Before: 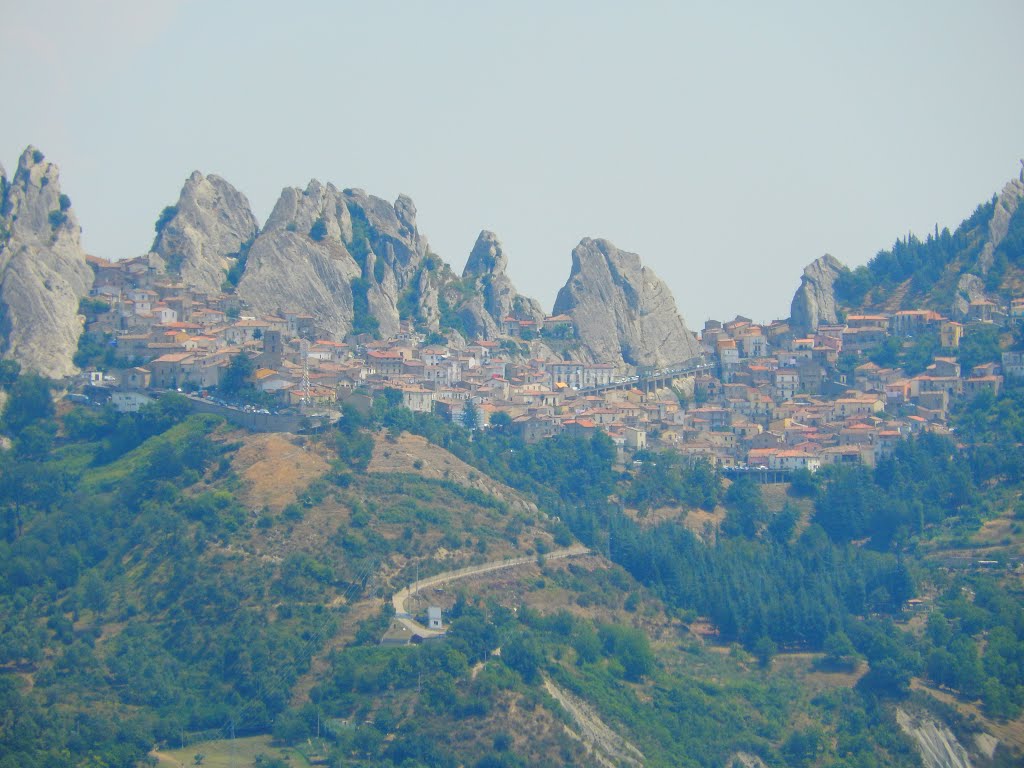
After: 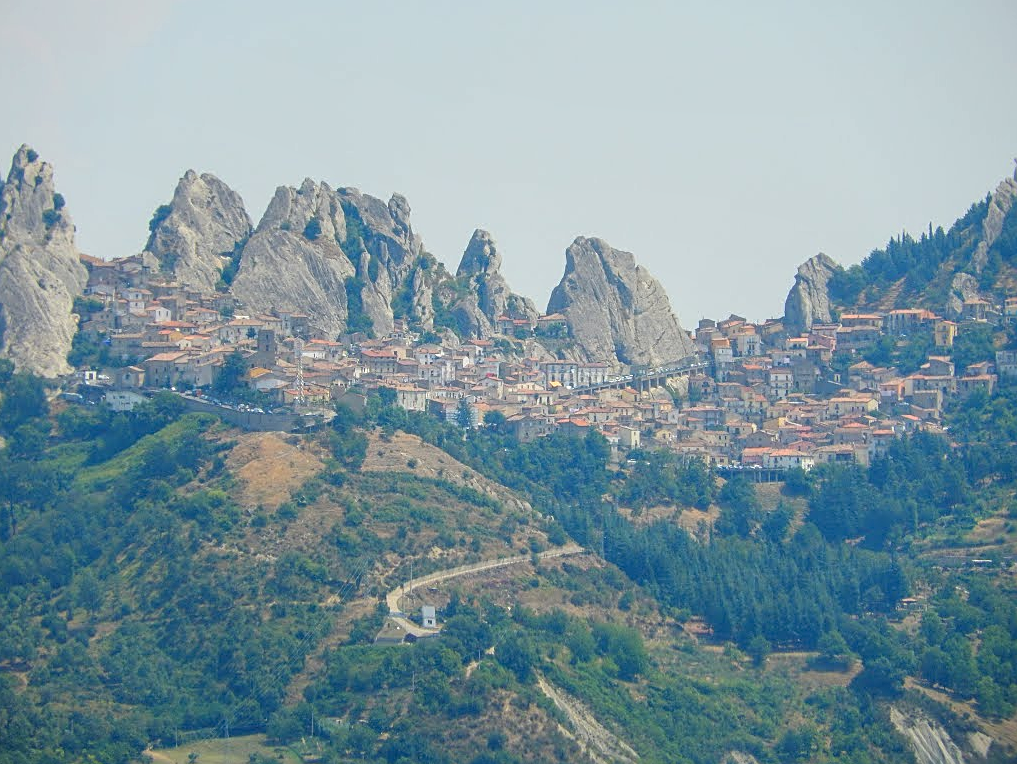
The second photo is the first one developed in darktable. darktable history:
sharpen: on, module defaults
crop and rotate: left 0.614%, top 0.179%, bottom 0.309%
local contrast: on, module defaults
